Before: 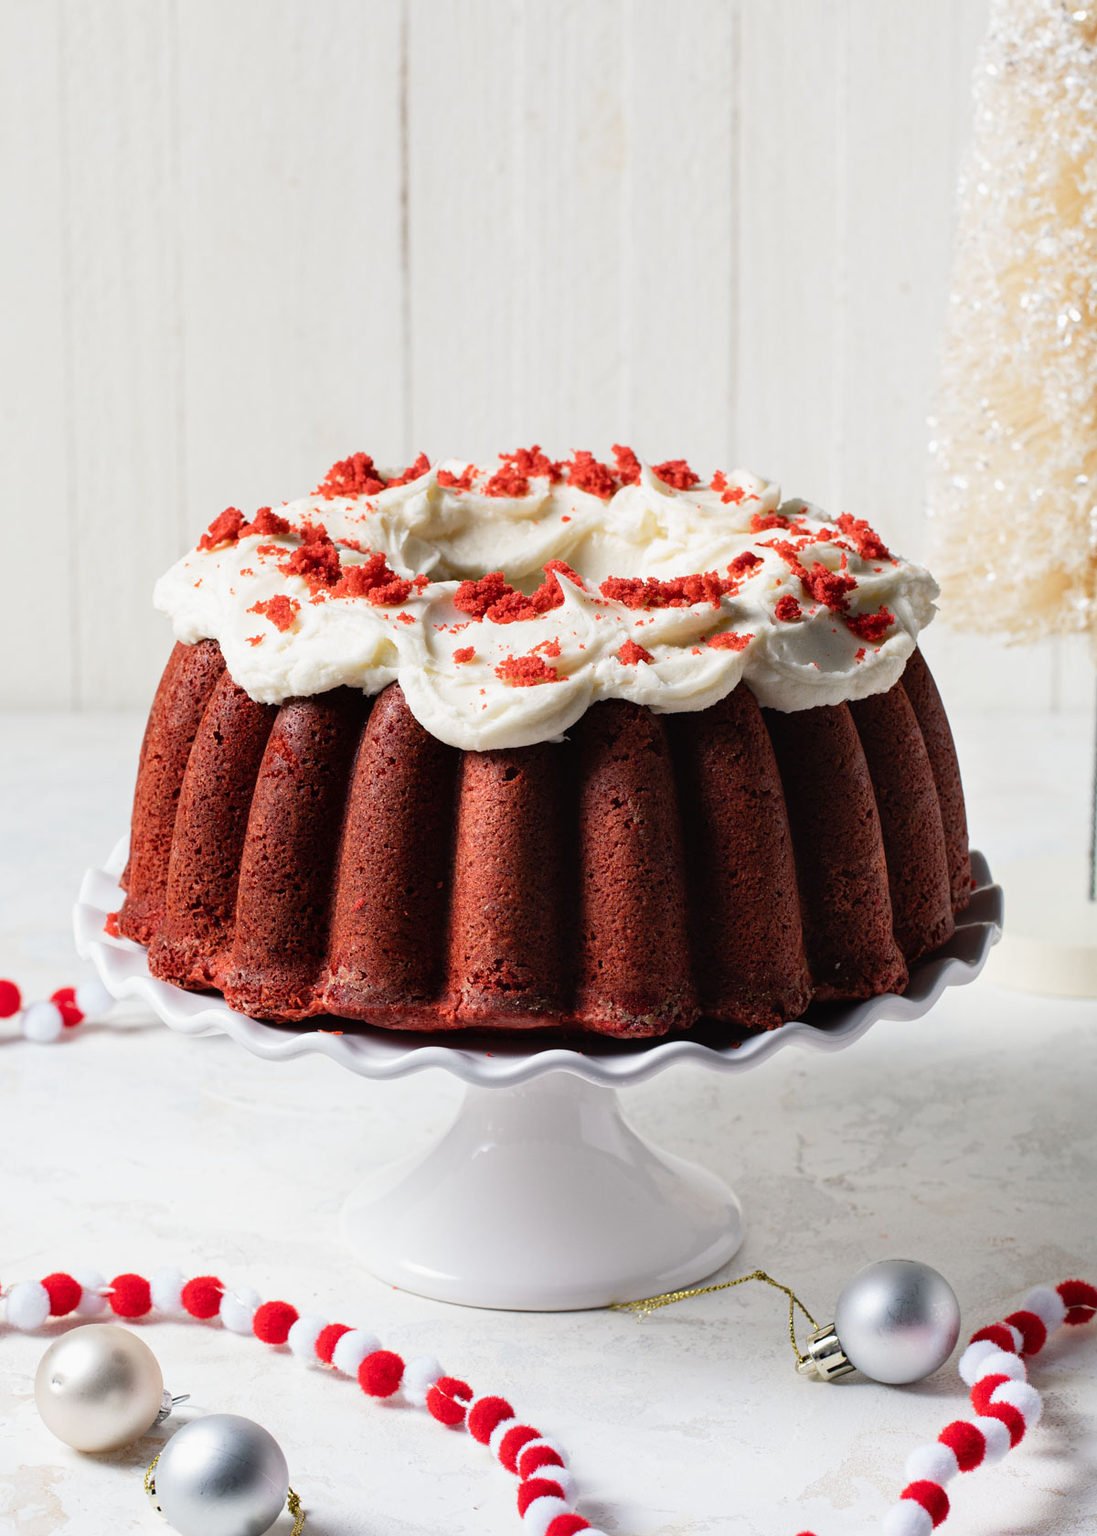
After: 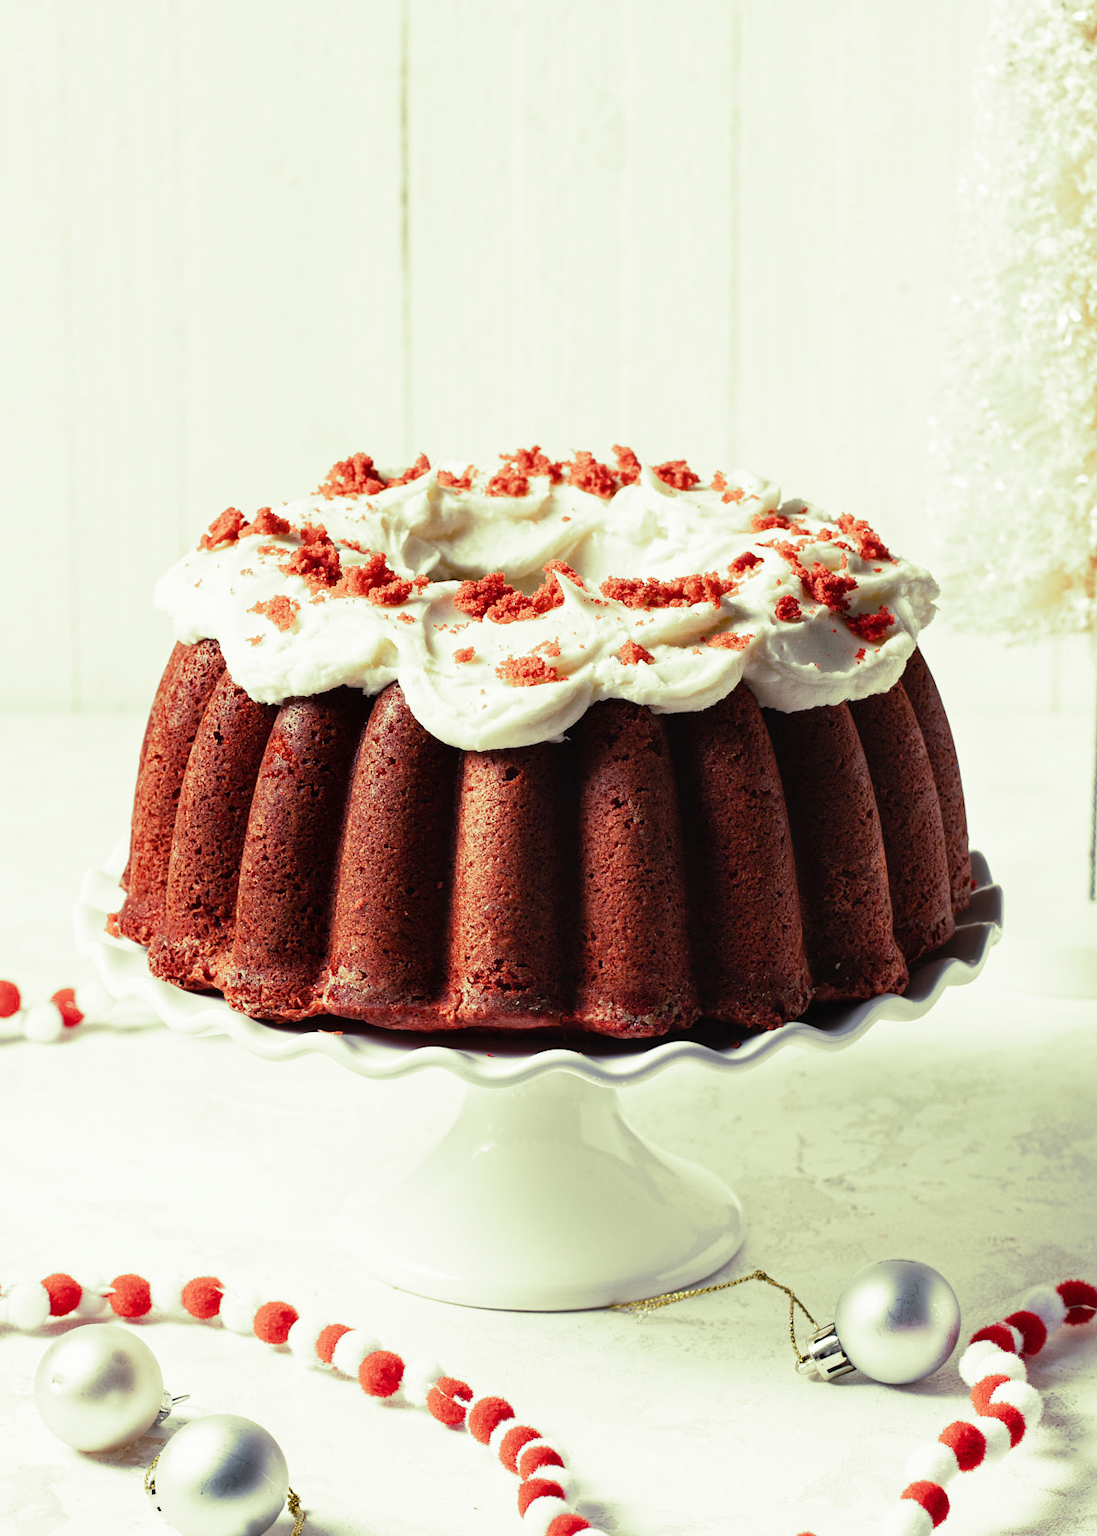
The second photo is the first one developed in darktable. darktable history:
base curve: curves: ch0 [(0, 0) (0.666, 0.806) (1, 1)]
split-toning: shadows › hue 290.82°, shadows › saturation 0.34, highlights › saturation 0.38, balance 0, compress 50%
